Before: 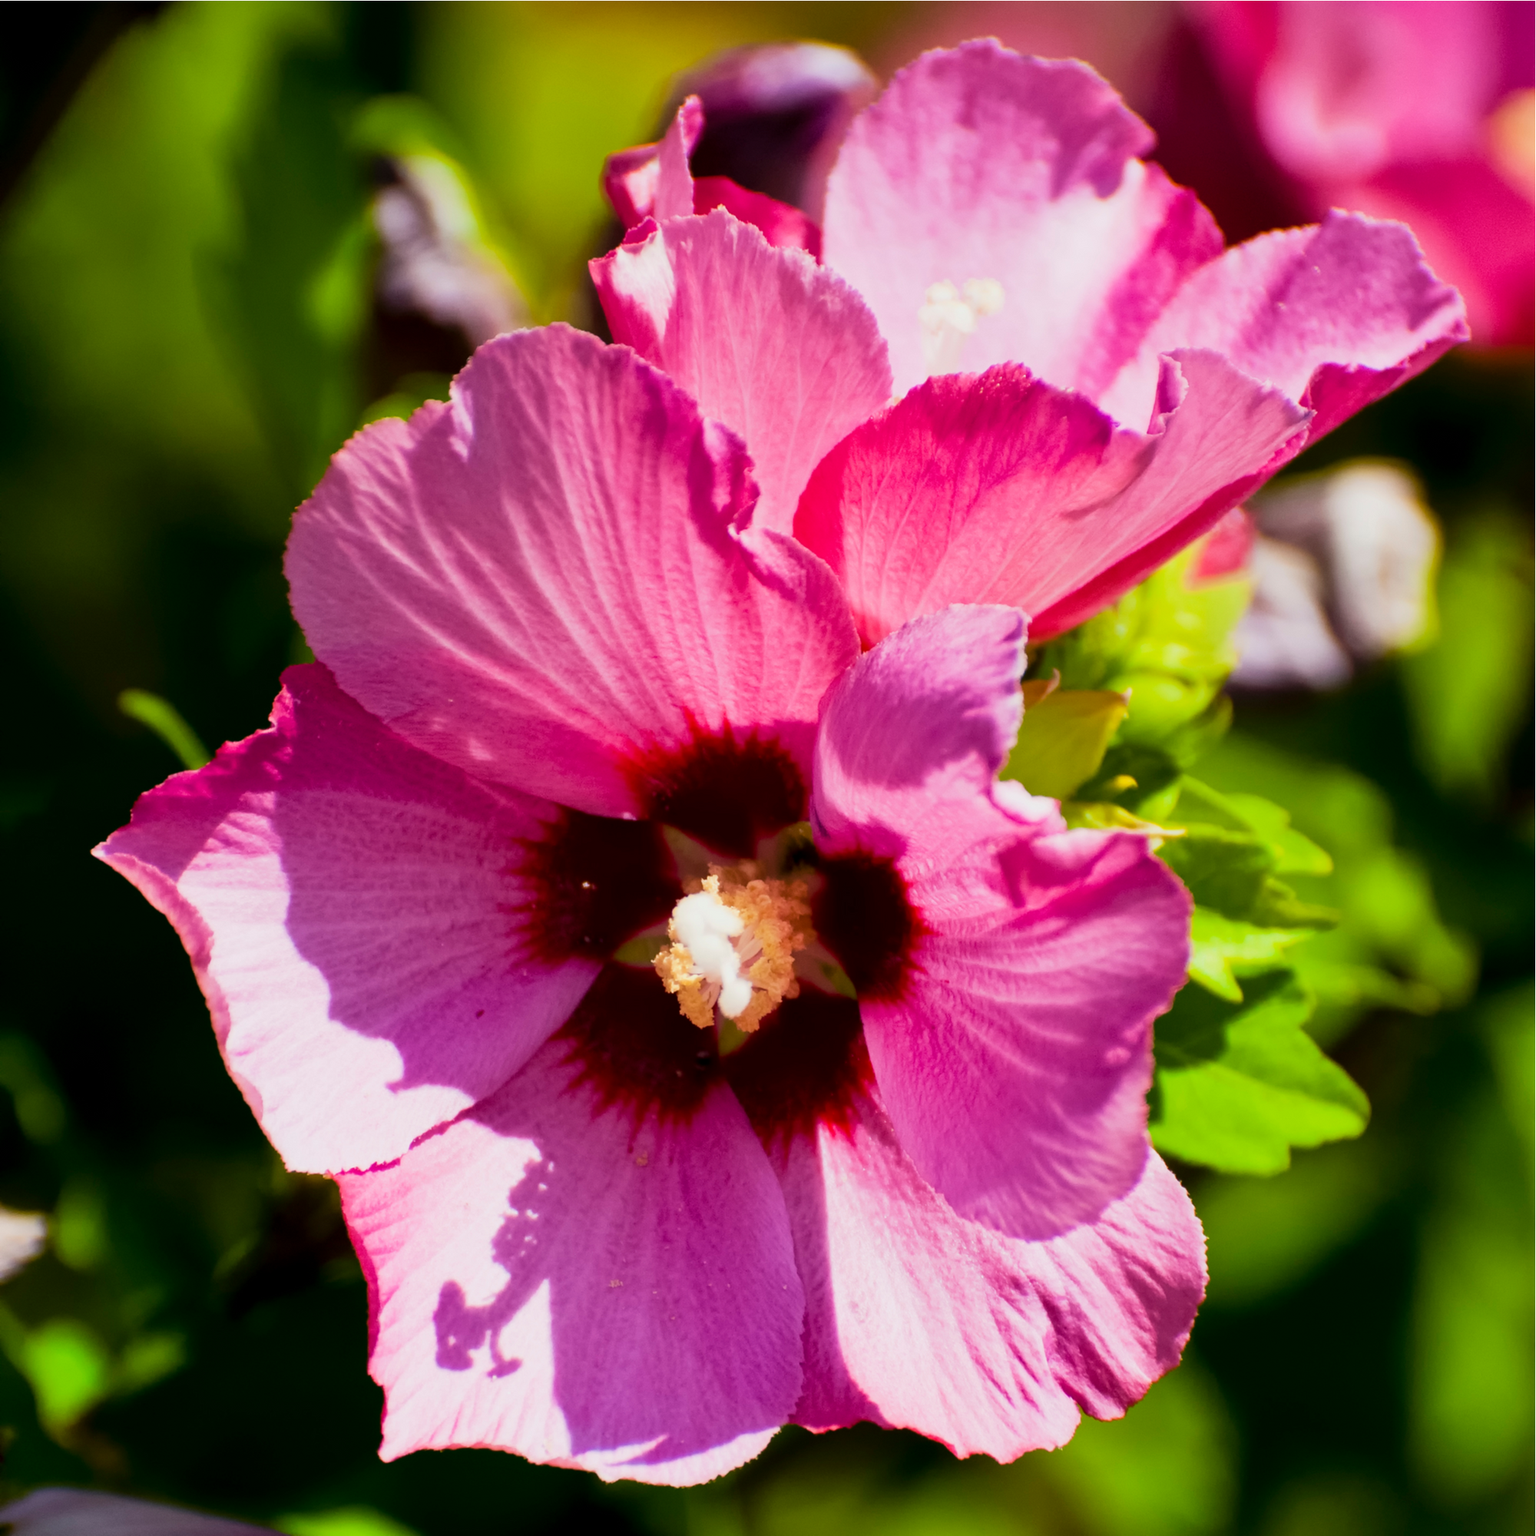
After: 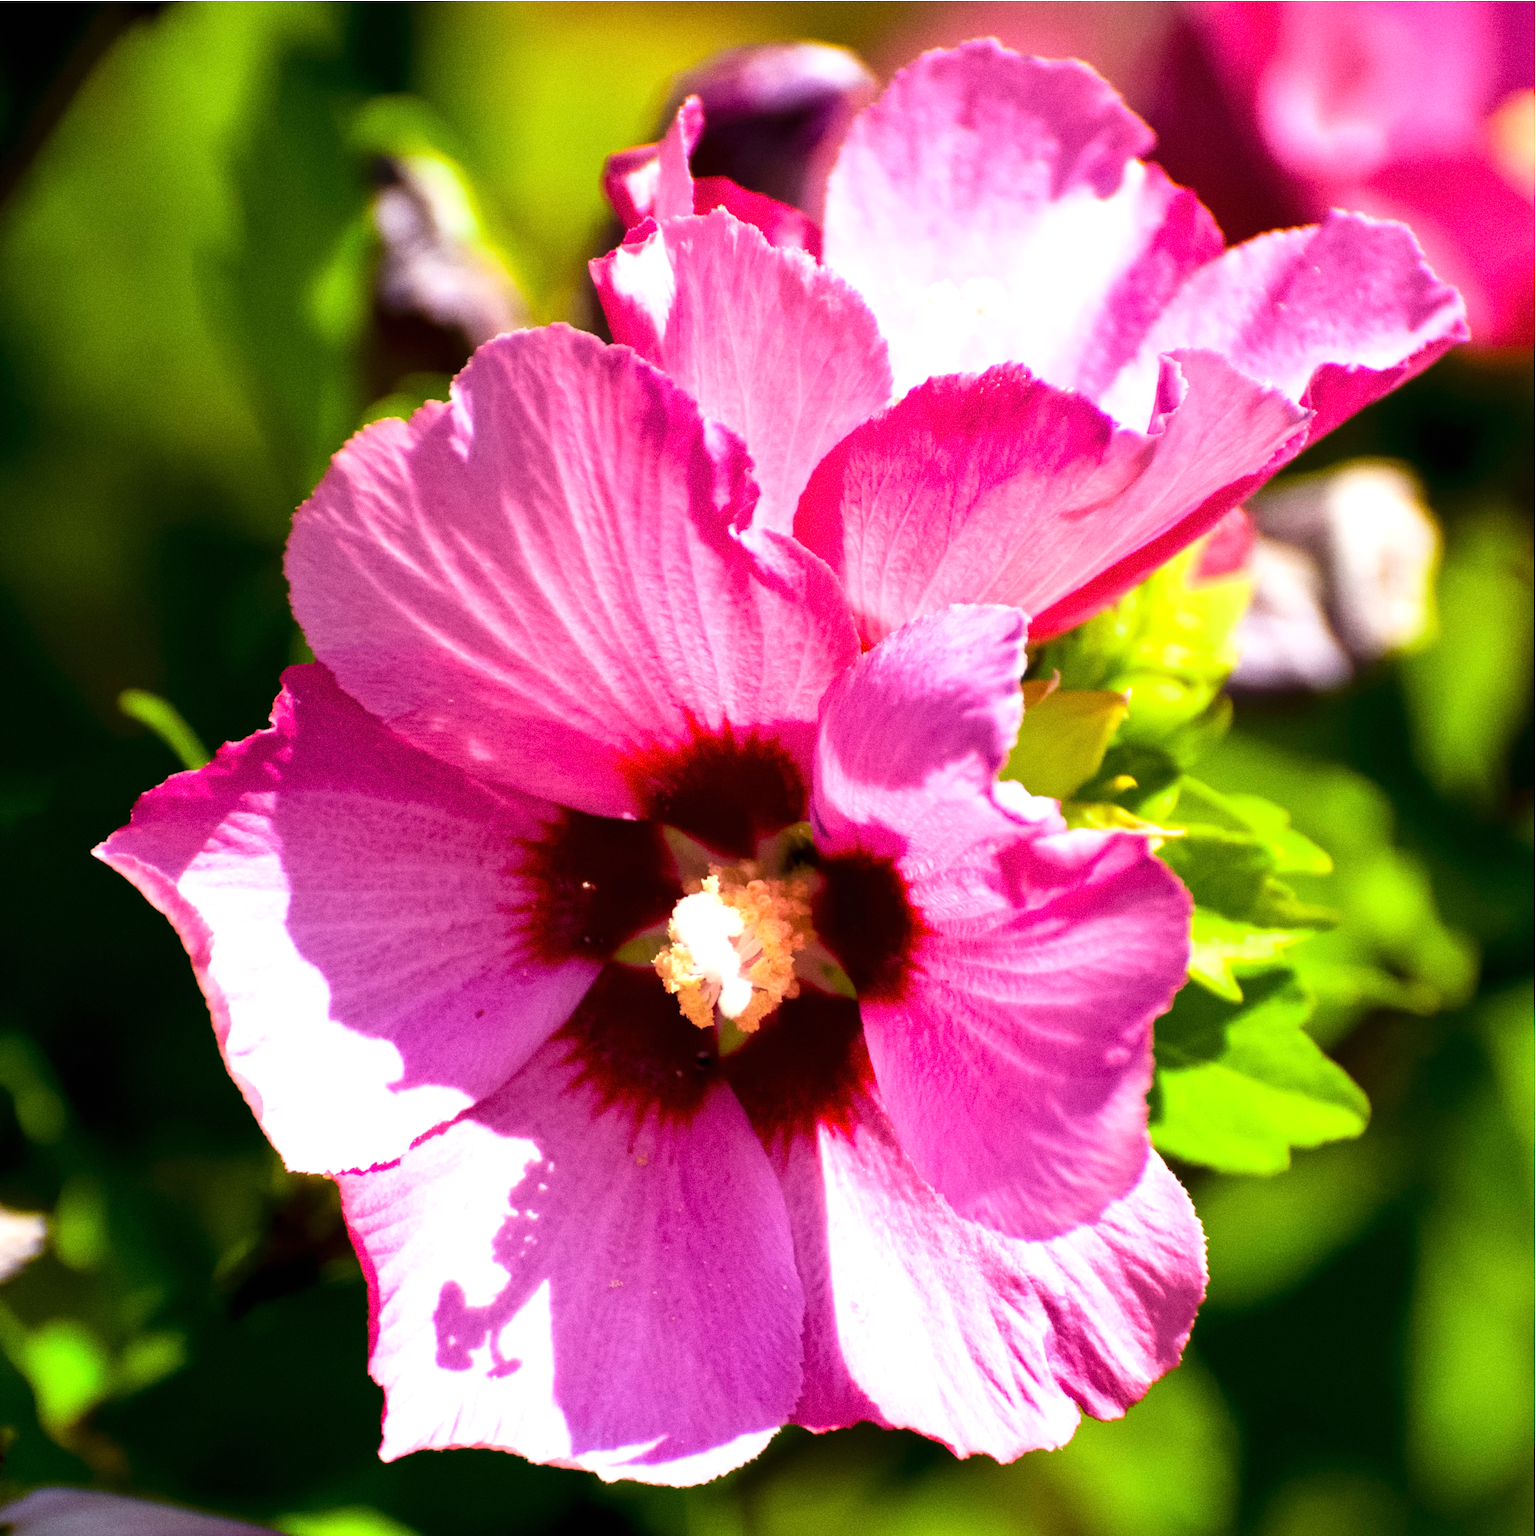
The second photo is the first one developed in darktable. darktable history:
grain: coarseness 0.47 ISO
exposure: black level correction 0, exposure 0.7 EV, compensate exposure bias true, compensate highlight preservation false
